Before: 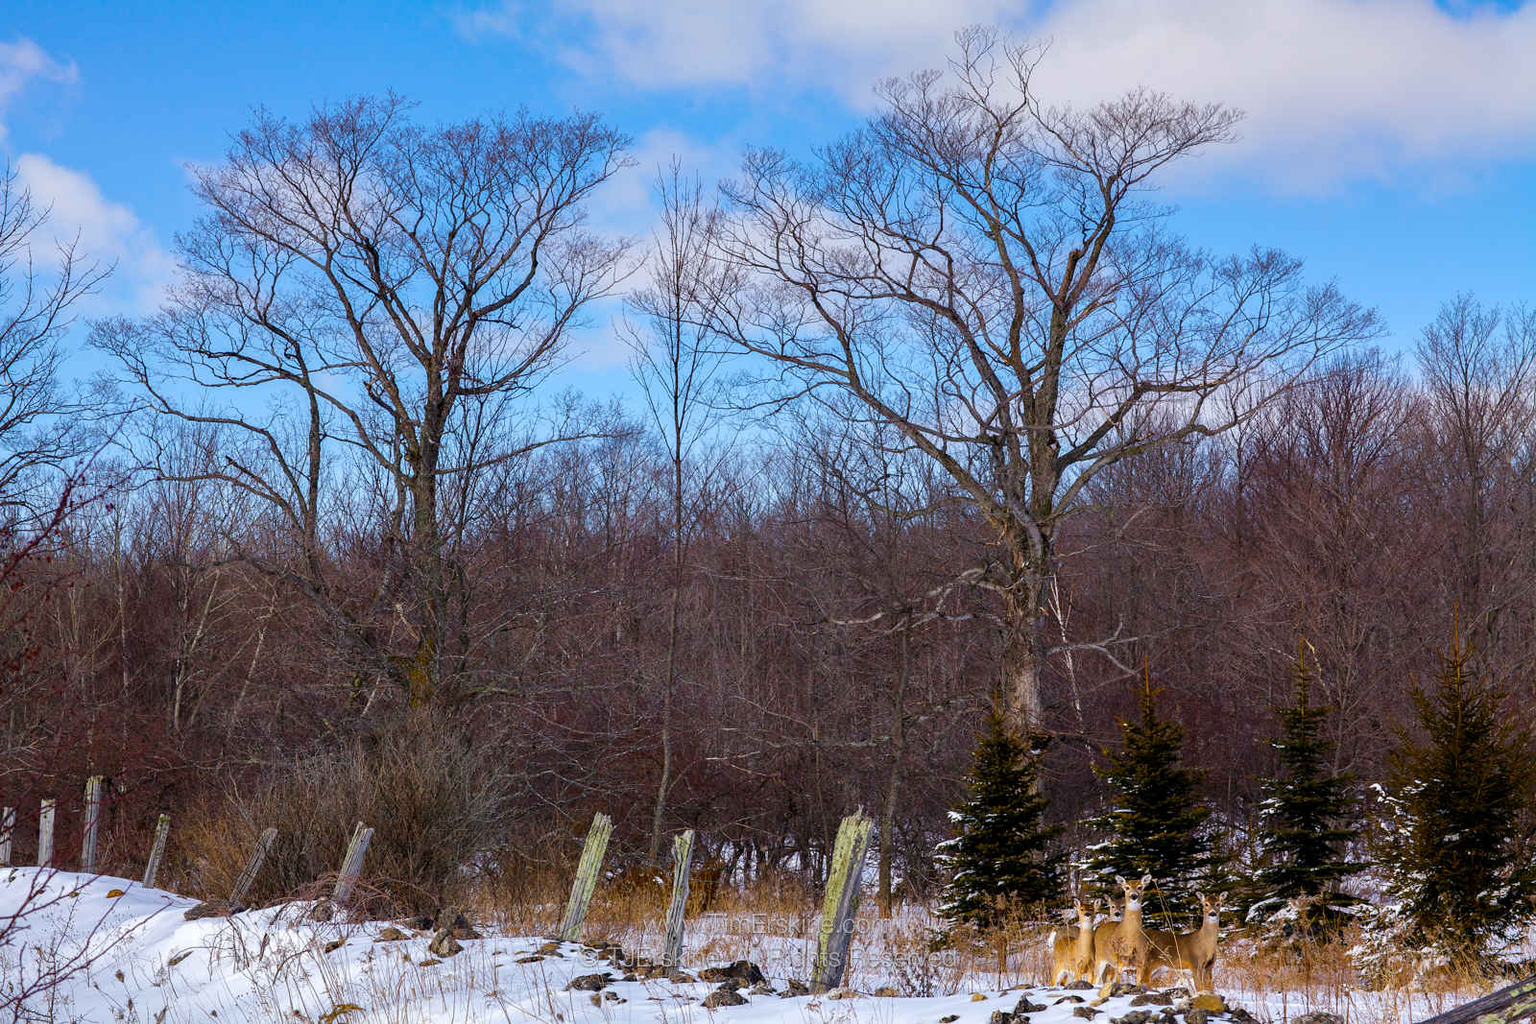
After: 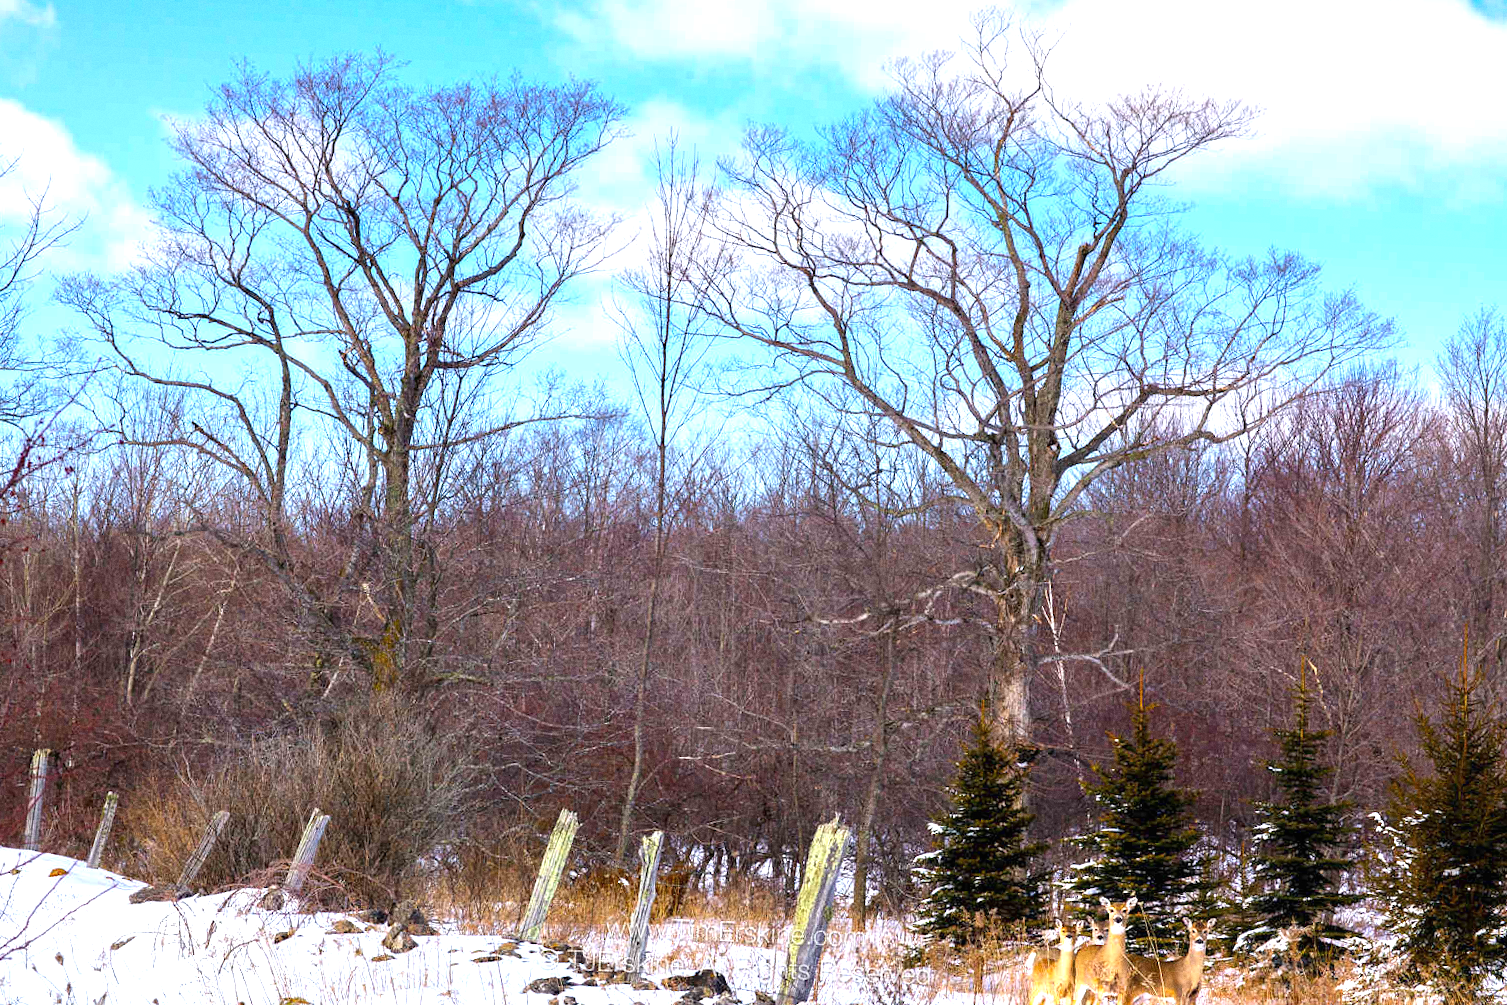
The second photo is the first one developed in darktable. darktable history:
exposure: black level correction 0, exposure 1.2 EV, compensate highlight preservation false
crop and rotate: angle -2.38°
grain: coarseness 0.09 ISO
